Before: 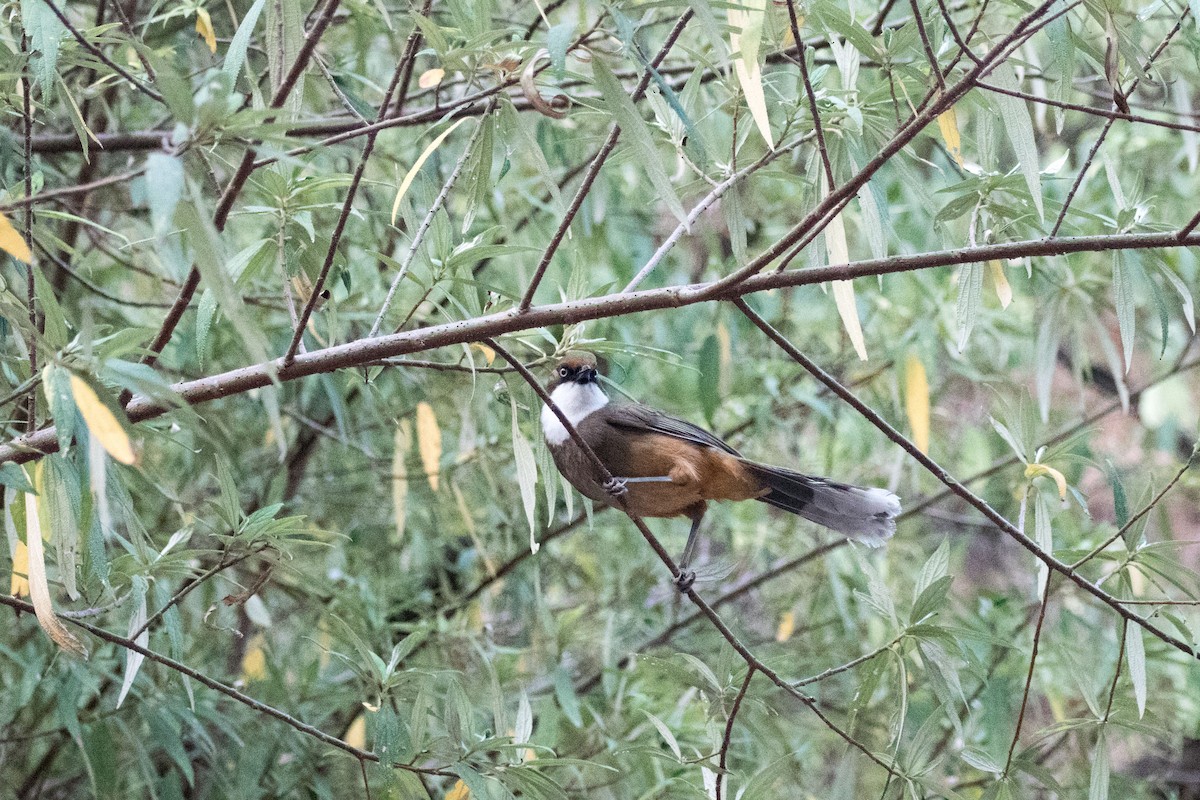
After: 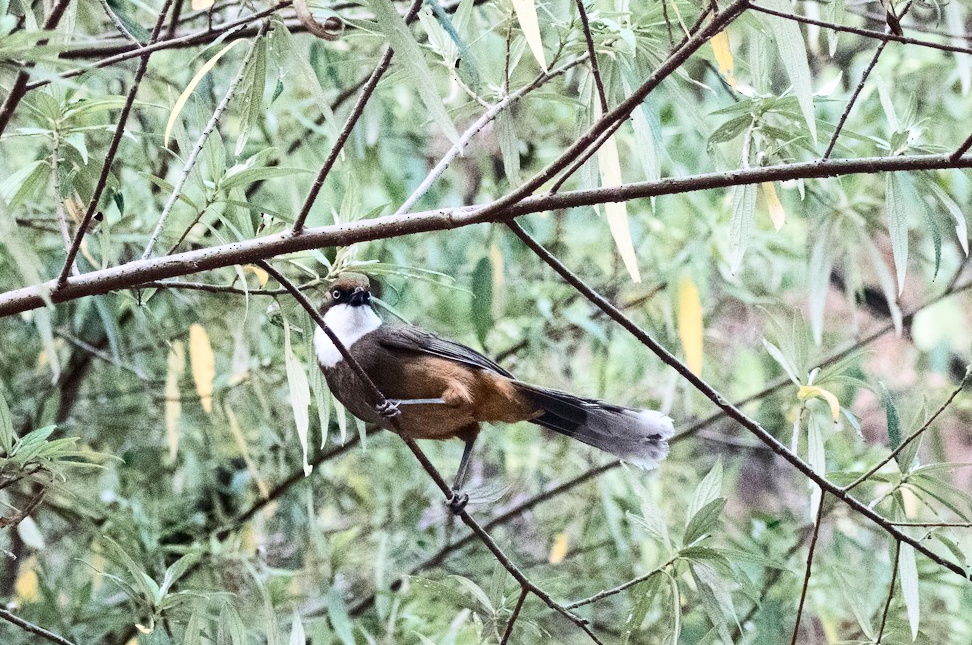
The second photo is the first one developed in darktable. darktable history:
contrast brightness saturation: contrast 0.295
tone curve: color space Lab, independent channels, preserve colors none
crop: left 18.929%, top 9.79%, right 0.001%, bottom 9.584%
